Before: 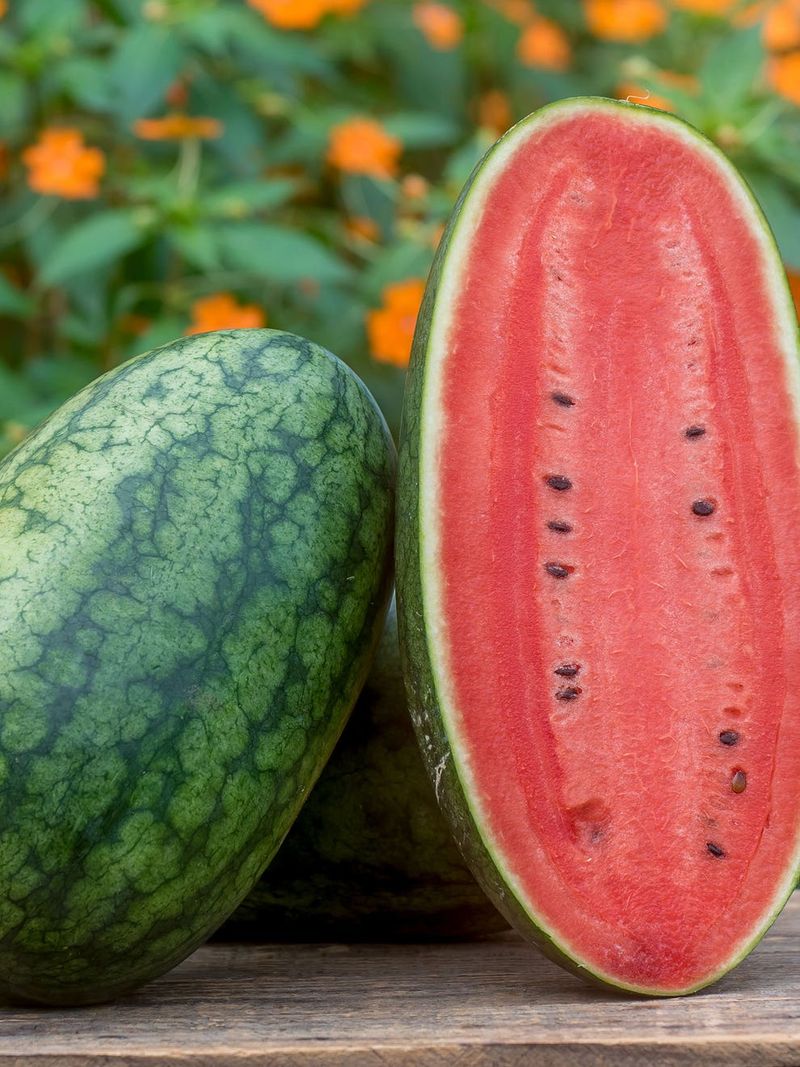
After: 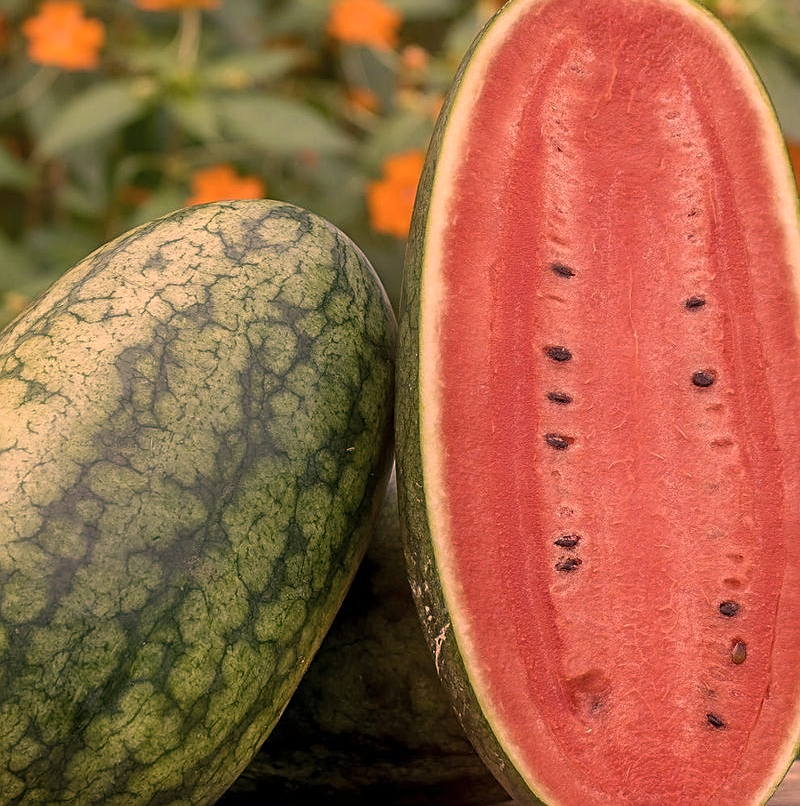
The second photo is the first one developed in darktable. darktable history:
color correction: highlights a* 39.57, highlights b* 39.79, saturation 0.686
crop and rotate: top 12.105%, bottom 12.346%
shadows and highlights: soften with gaussian
sharpen: on, module defaults
